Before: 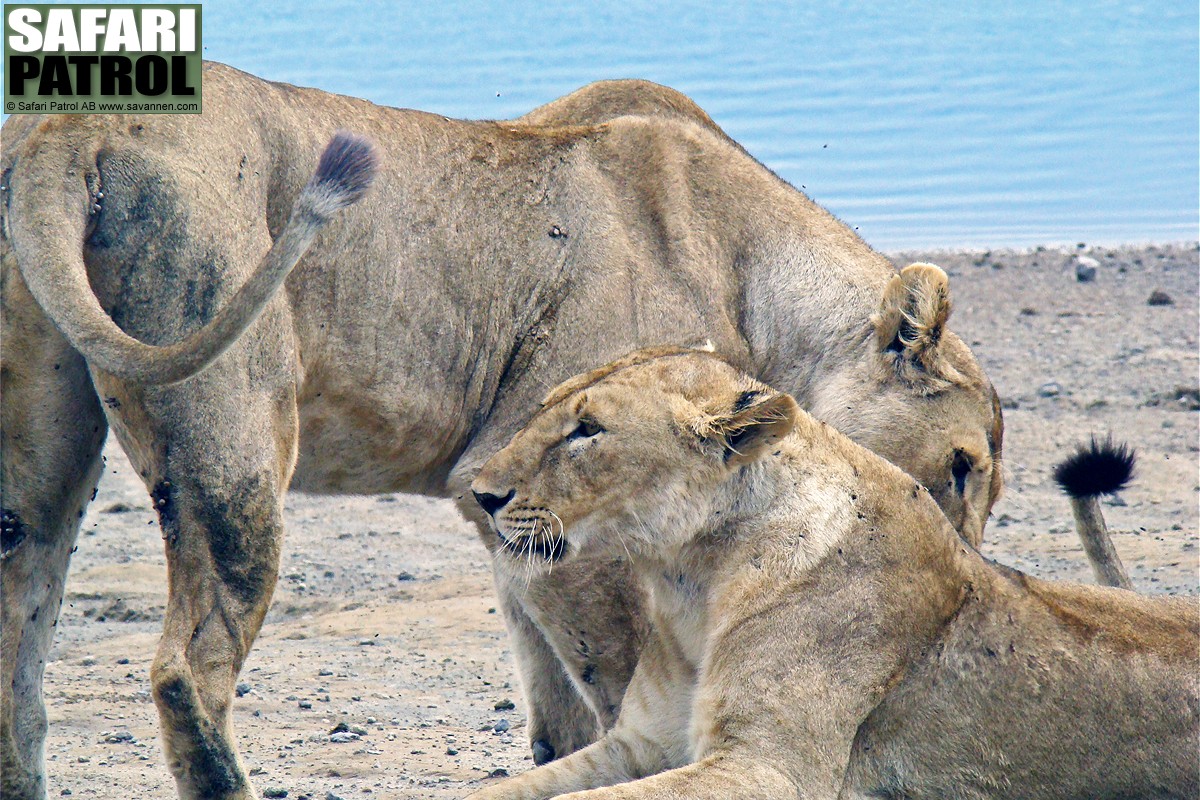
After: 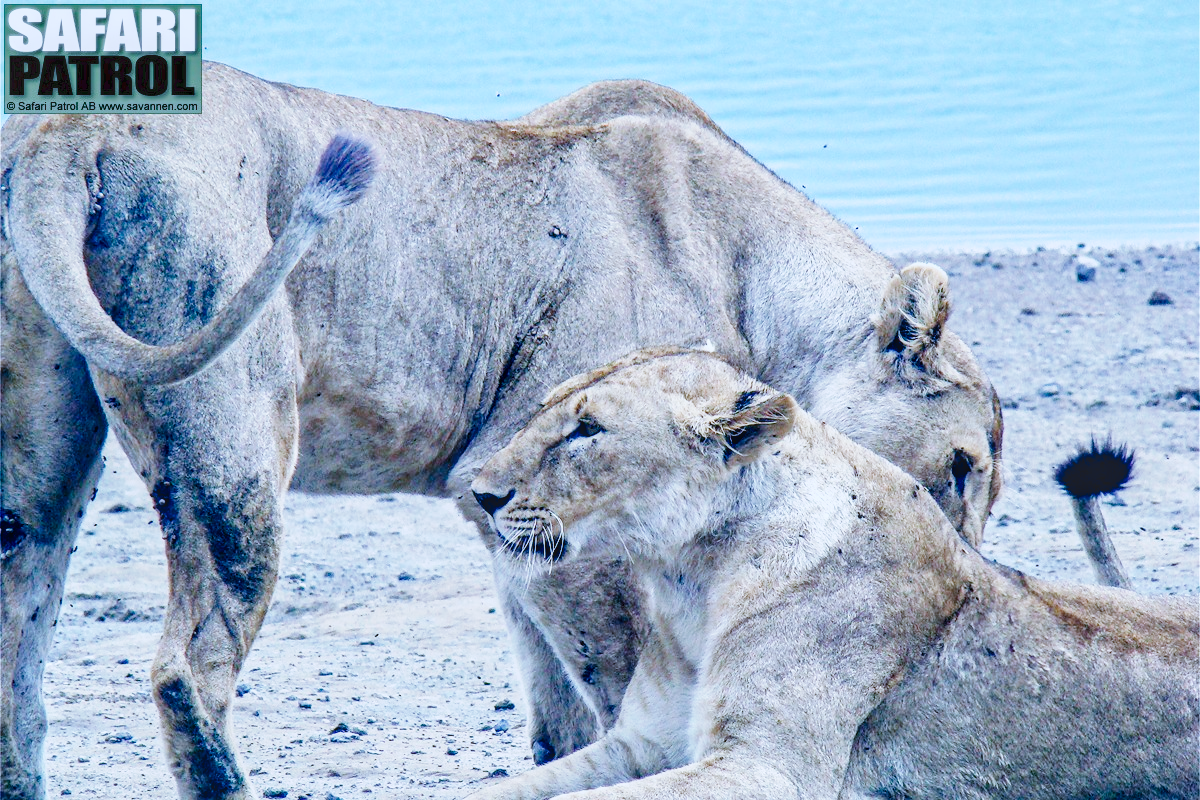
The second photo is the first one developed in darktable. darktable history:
local contrast: on, module defaults
tone curve: curves: ch0 [(0, 0) (0.003, 0.048) (0.011, 0.048) (0.025, 0.048) (0.044, 0.049) (0.069, 0.048) (0.1, 0.052) (0.136, 0.071) (0.177, 0.109) (0.224, 0.157) (0.277, 0.233) (0.335, 0.32) (0.399, 0.404) (0.468, 0.496) (0.543, 0.582) (0.623, 0.653) (0.709, 0.738) (0.801, 0.811) (0.898, 0.895) (1, 1)], preserve colors none
color calibration: illuminant as shot in camera, adaptation linear Bradford (ICC v4), x 0.408, y 0.403, temperature 3558.5 K, gamut compression 1.65
base curve: curves: ch0 [(0, 0) (0.088, 0.125) (0.176, 0.251) (0.354, 0.501) (0.613, 0.749) (1, 0.877)], preserve colors none
